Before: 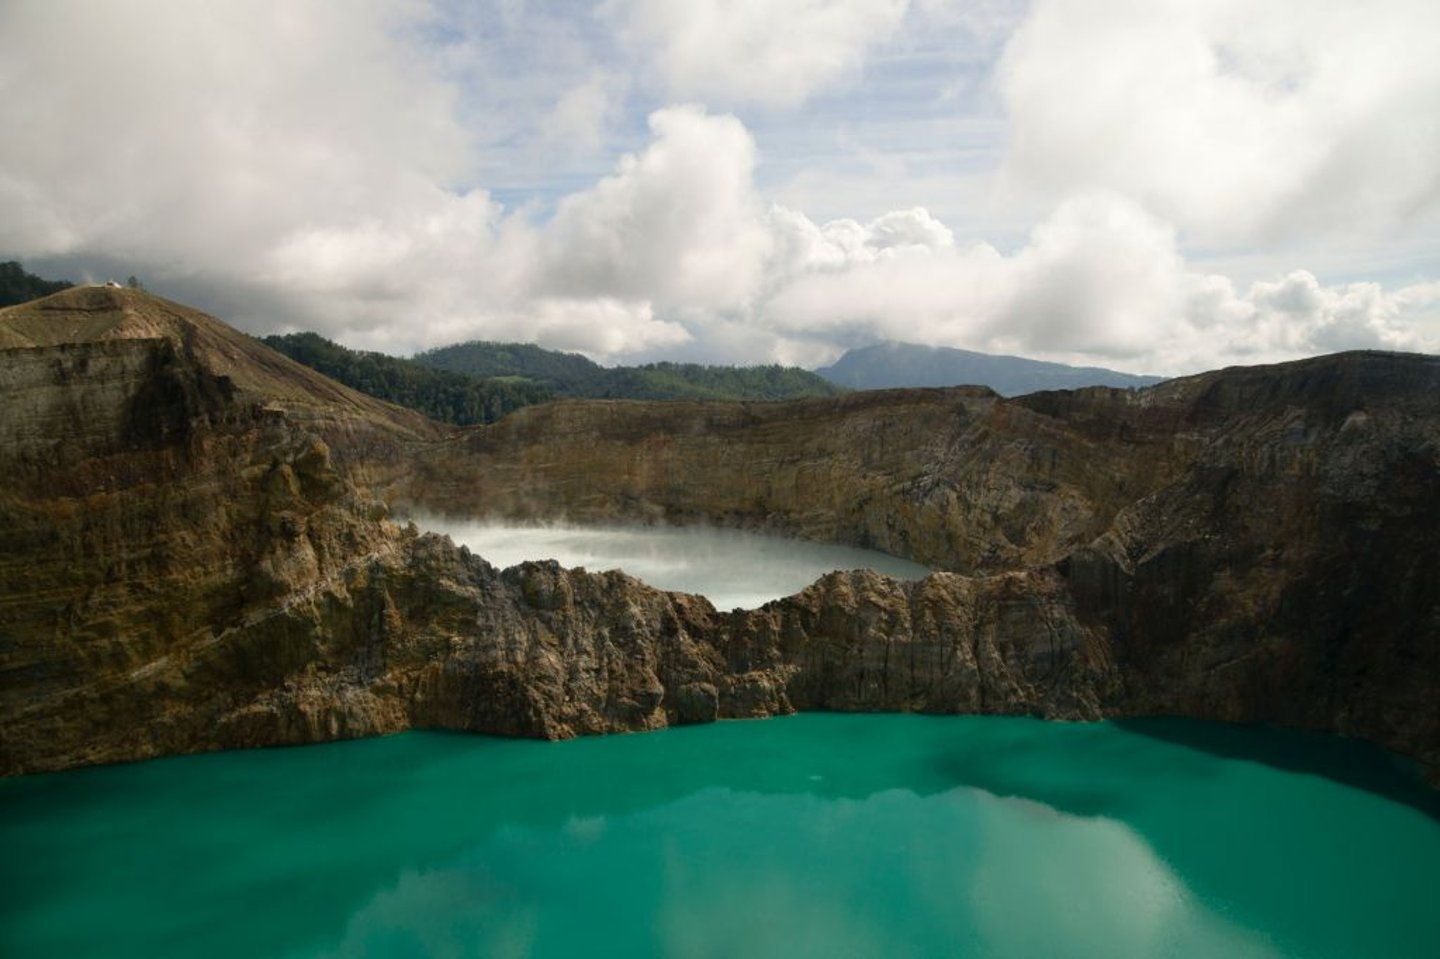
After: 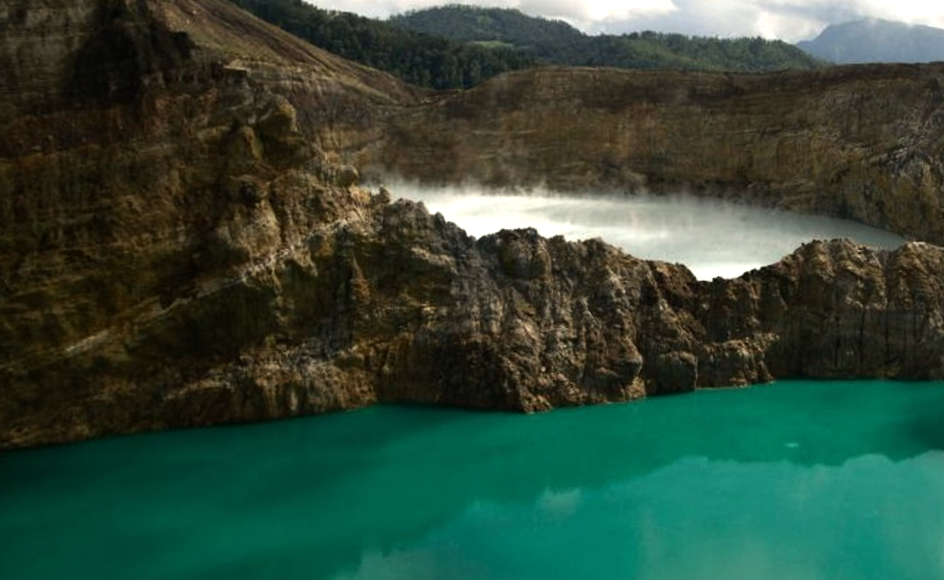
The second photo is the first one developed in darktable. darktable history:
rotate and perspective: rotation -0.013°, lens shift (vertical) -0.027, lens shift (horizontal) 0.178, crop left 0.016, crop right 0.989, crop top 0.082, crop bottom 0.918
crop and rotate: angle -0.82°, left 3.85%, top 31.828%, right 27.992%
tone equalizer: -8 EV -0.75 EV, -7 EV -0.7 EV, -6 EV -0.6 EV, -5 EV -0.4 EV, -3 EV 0.4 EV, -2 EV 0.6 EV, -1 EV 0.7 EV, +0 EV 0.75 EV, edges refinement/feathering 500, mask exposure compensation -1.57 EV, preserve details no
